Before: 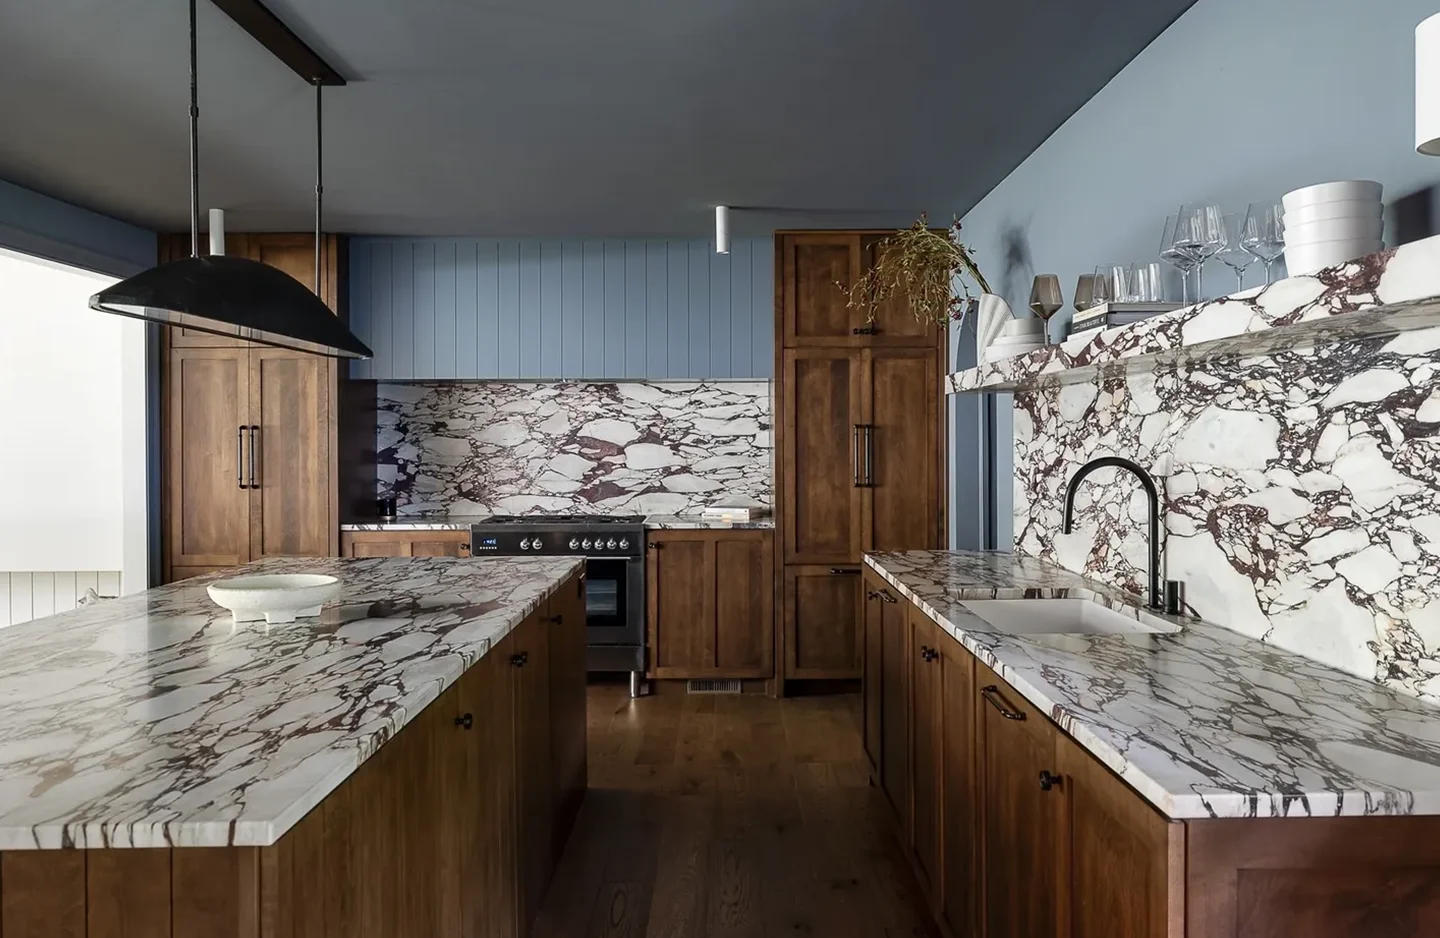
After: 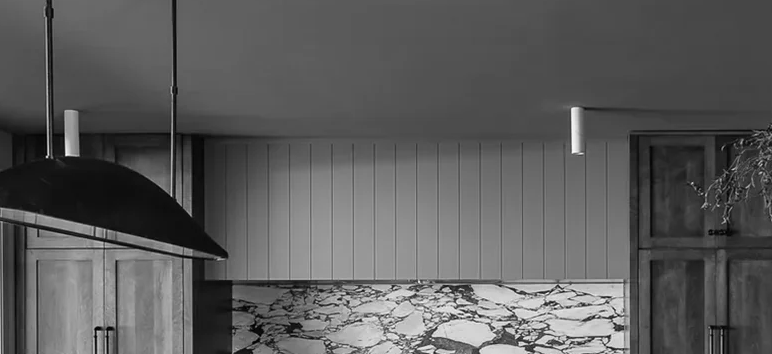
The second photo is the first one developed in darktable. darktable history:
crop: left 10.121%, top 10.631%, right 36.218%, bottom 51.526%
monochrome: a -3.63, b -0.465
